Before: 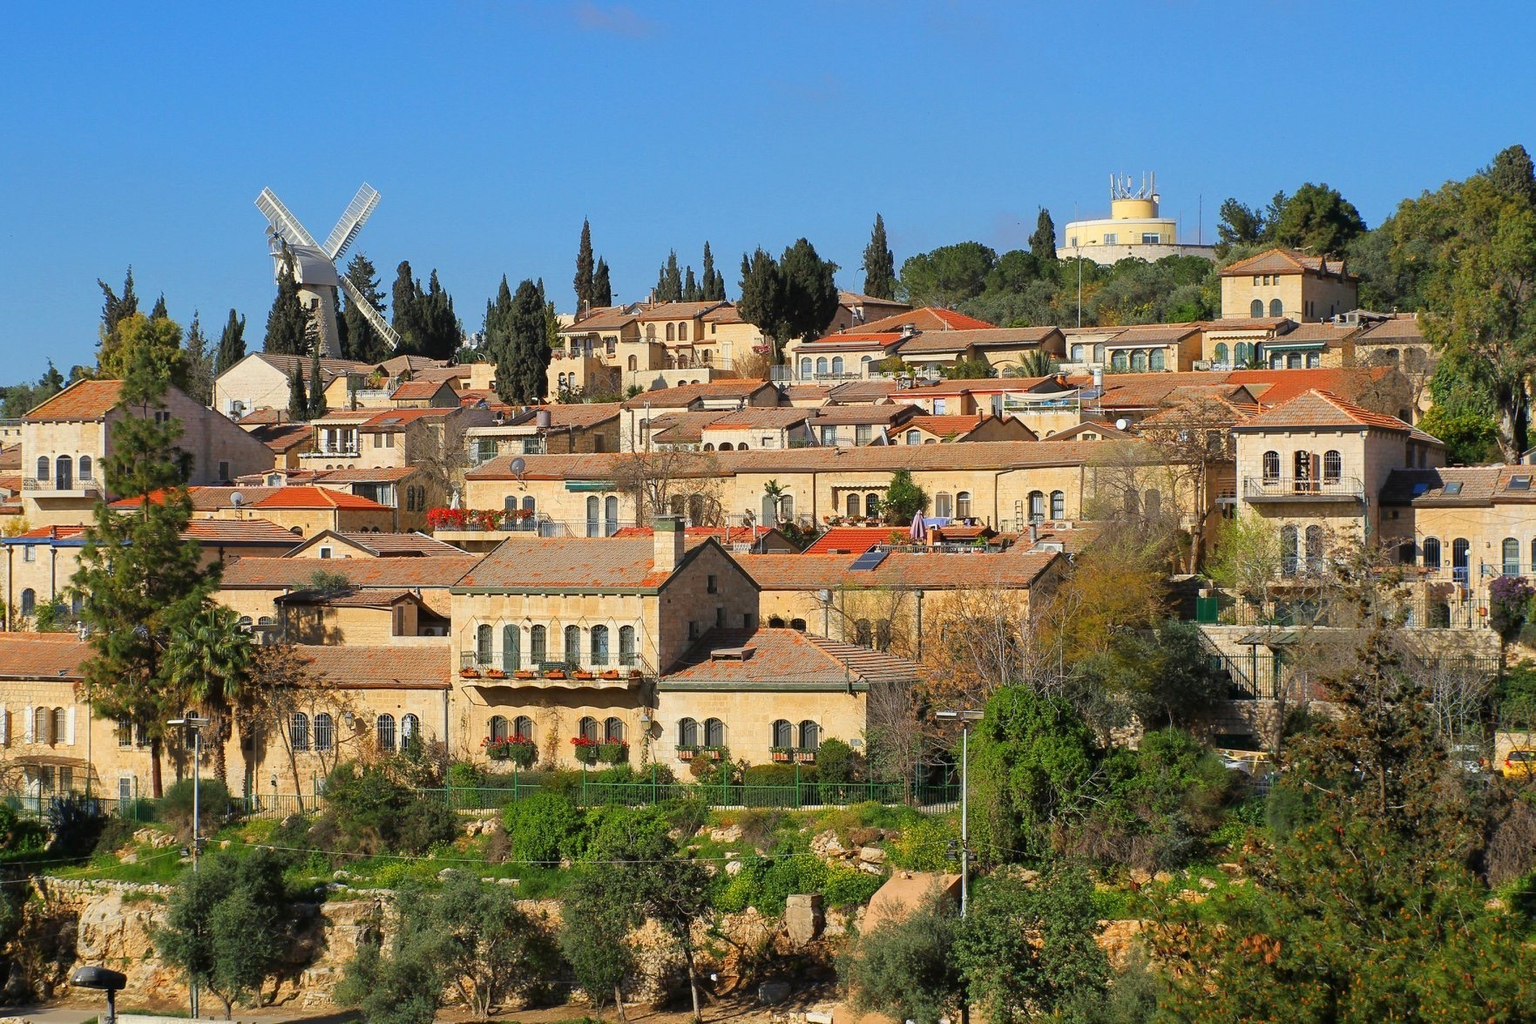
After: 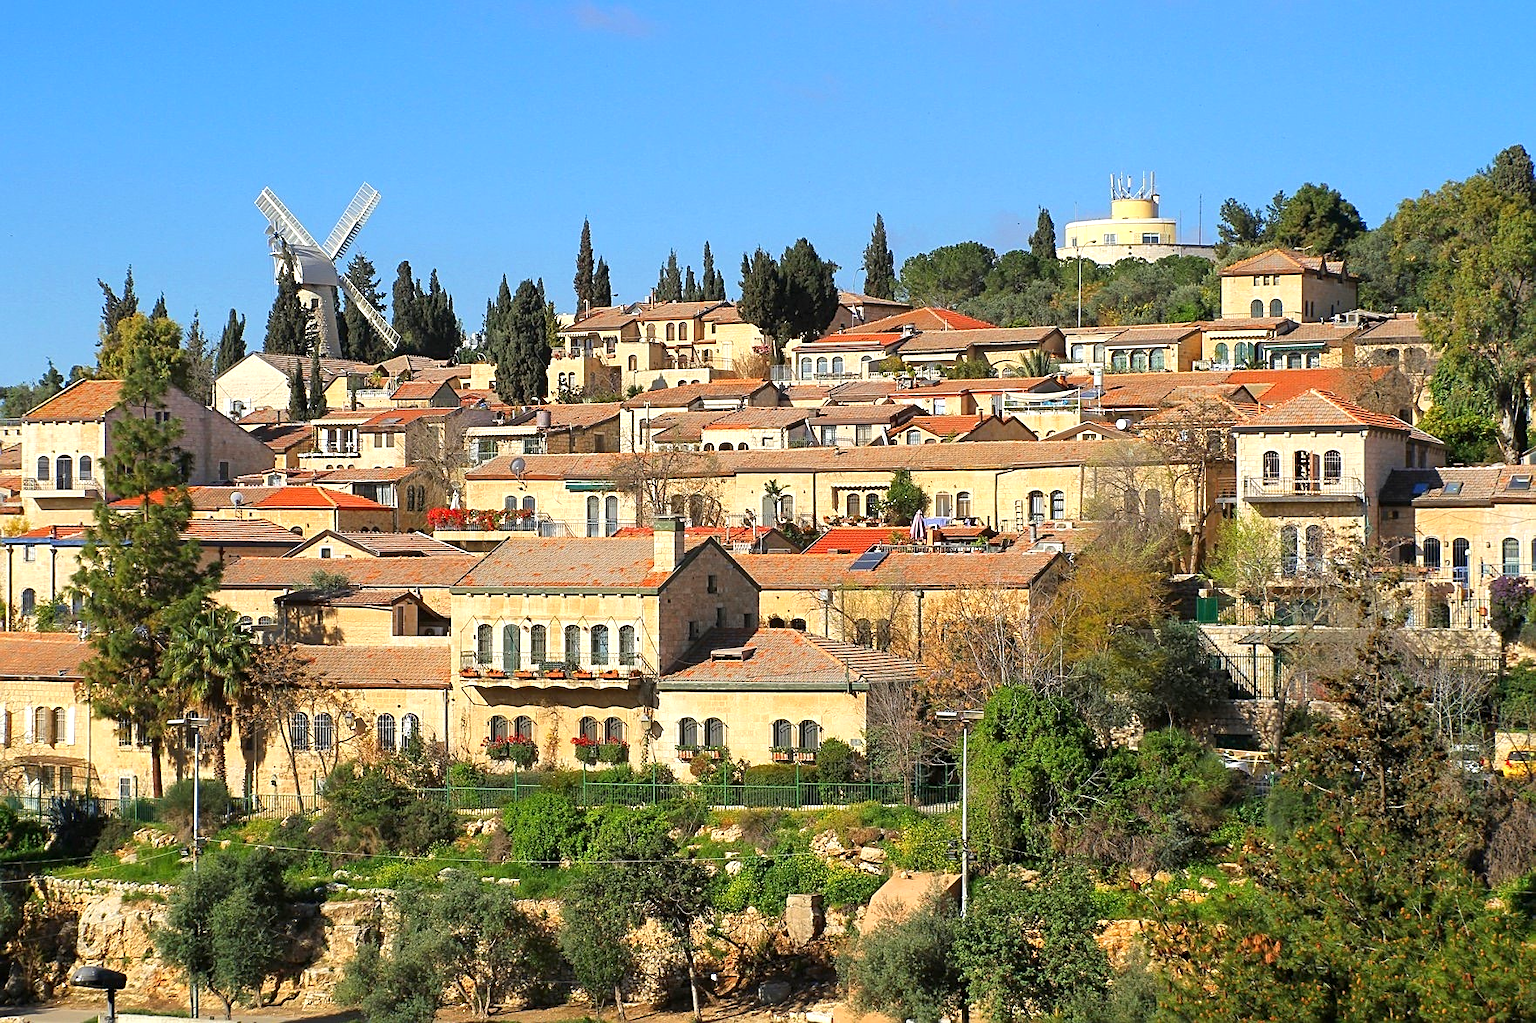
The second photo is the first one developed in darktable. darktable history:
white balance: red 1, blue 1
exposure: black level correction 0.001, exposure 0.5 EV, compensate exposure bias true, compensate highlight preservation false
sharpen: on, module defaults
